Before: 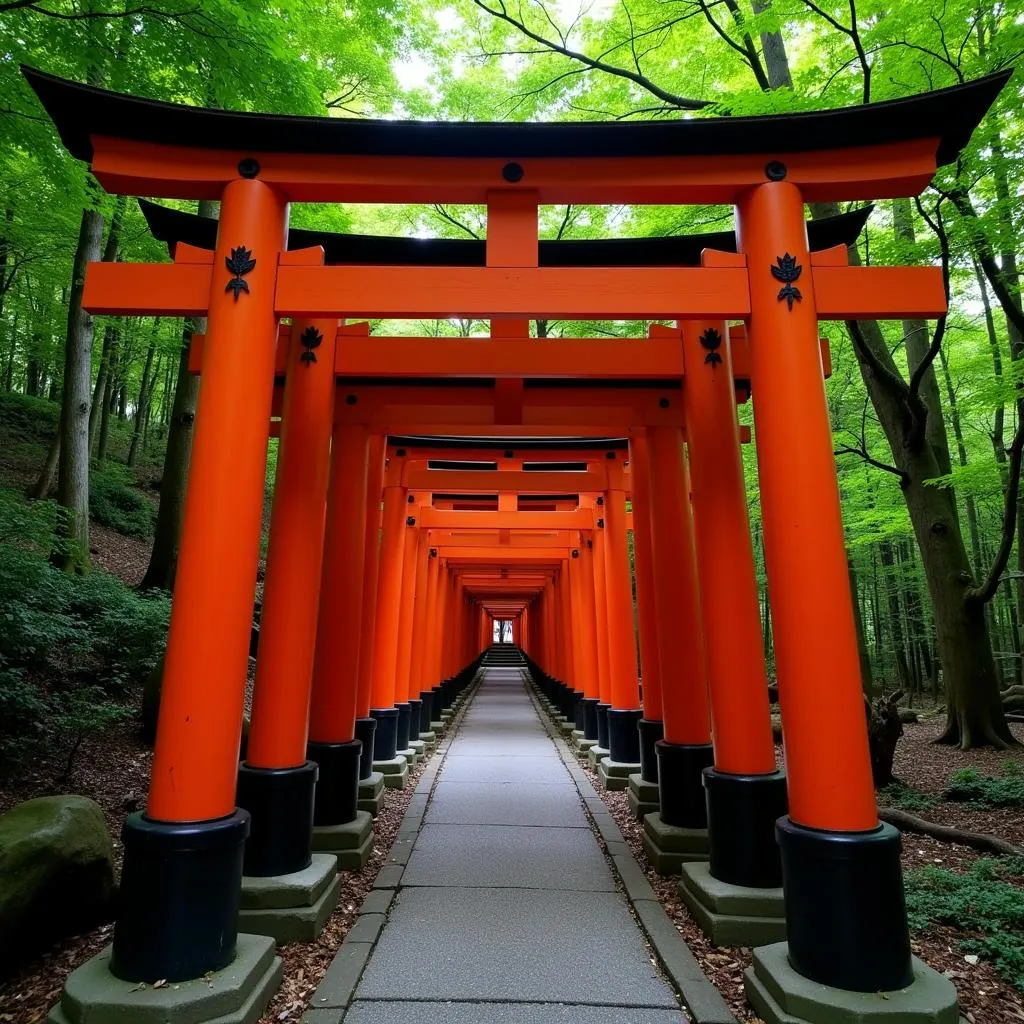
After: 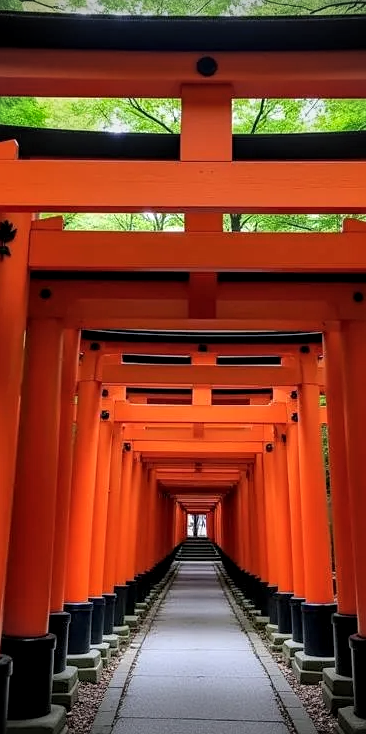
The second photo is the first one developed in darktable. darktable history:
sharpen: amount 0.201
contrast brightness saturation: contrast 0.055, brightness 0.06, saturation 0.009
crop and rotate: left 29.905%, top 10.395%, right 34.323%, bottom 17.902%
local contrast: highlights 28%, detail 130%
vignetting: fall-off radius 32.57%
shadows and highlights: shadows 25.78, highlights -48.17, soften with gaussian
